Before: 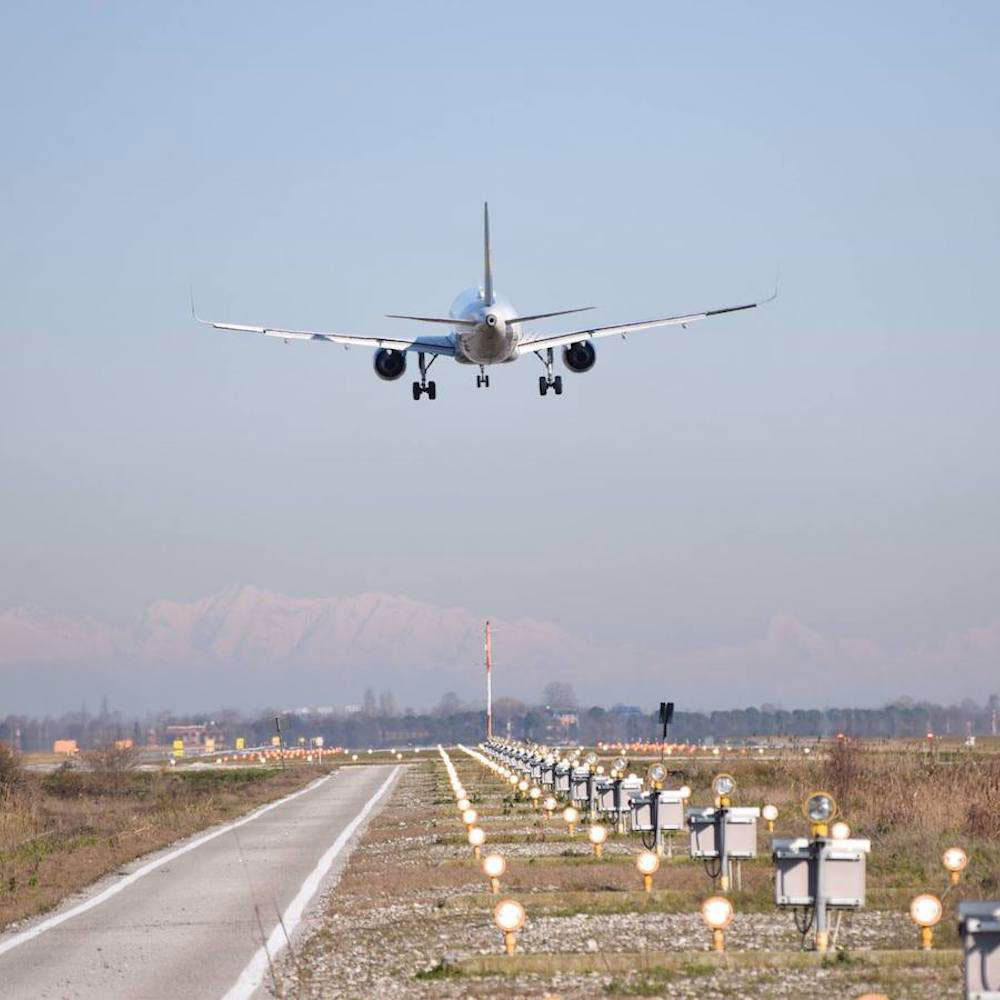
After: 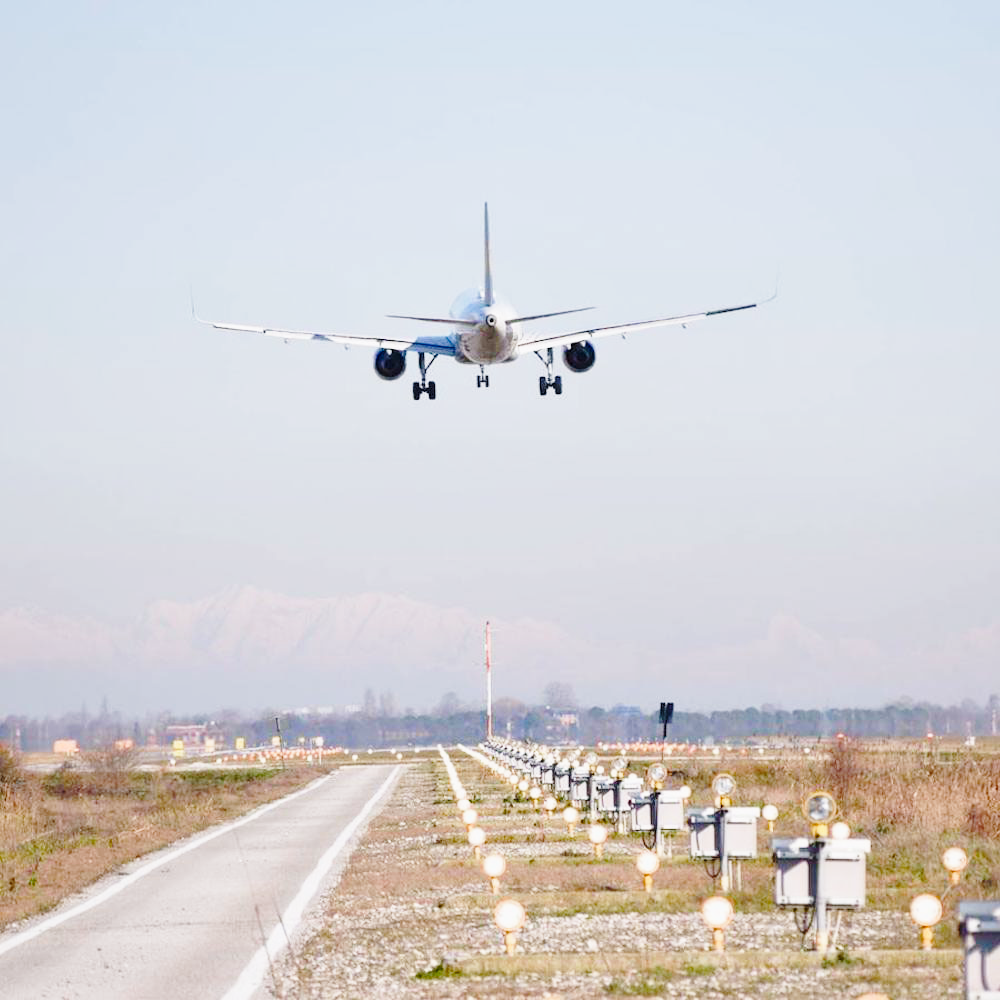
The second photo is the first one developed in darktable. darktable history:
base curve: curves: ch0 [(0, 0) (0.028, 0.03) (0.121, 0.232) (0.46, 0.748) (0.859, 0.968) (1, 1)], preserve colors none
color balance rgb: shadows lift › chroma 1%, shadows lift › hue 113°, highlights gain › chroma 0.2%, highlights gain › hue 333°, perceptual saturation grading › global saturation 20%, perceptual saturation grading › highlights -50%, perceptual saturation grading › shadows 25%, contrast -10%
